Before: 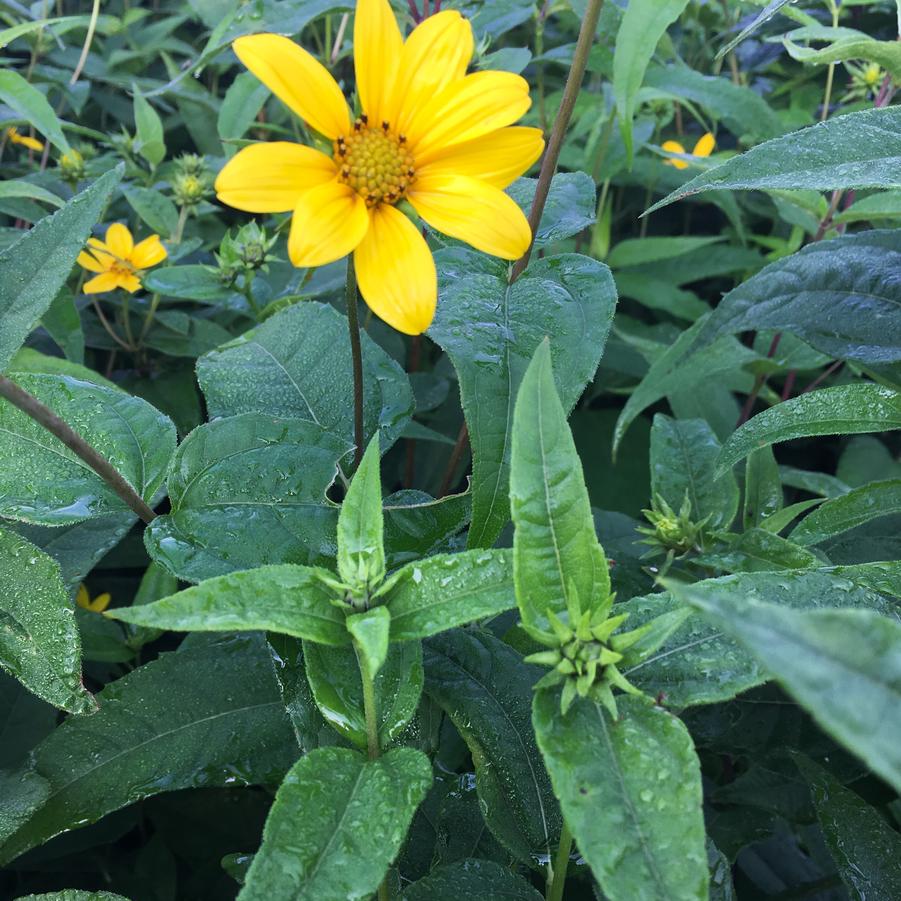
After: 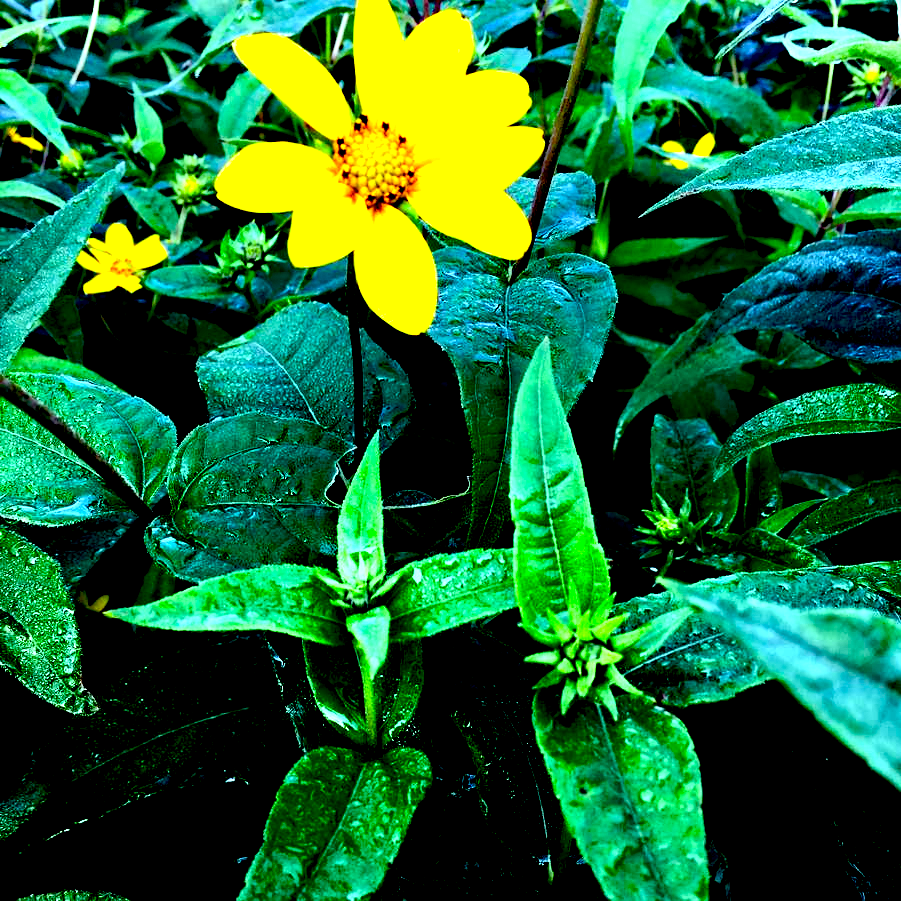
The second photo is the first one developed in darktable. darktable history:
color balance rgb: highlights gain › chroma 4.063%, highlights gain › hue 198.63°, perceptual saturation grading › global saturation -0.135%, perceptual saturation grading › highlights -14.833%, perceptual saturation grading › shadows 26.077%, perceptual brilliance grading › global brilliance 30.629%, perceptual brilliance grading › highlights 50.386%, perceptual brilliance grading › mid-tones 50.033%, perceptual brilliance grading › shadows -22.34%, global vibrance 10.078%, saturation formula JzAzBz (2021)
exposure: black level correction 0.099, exposure -0.087 EV, compensate exposure bias true, compensate highlight preservation false
color zones: curves: ch0 [(0.224, 0.526) (0.75, 0.5)]; ch1 [(0.055, 0.526) (0.224, 0.761) (0.377, 0.526) (0.75, 0.5)]
